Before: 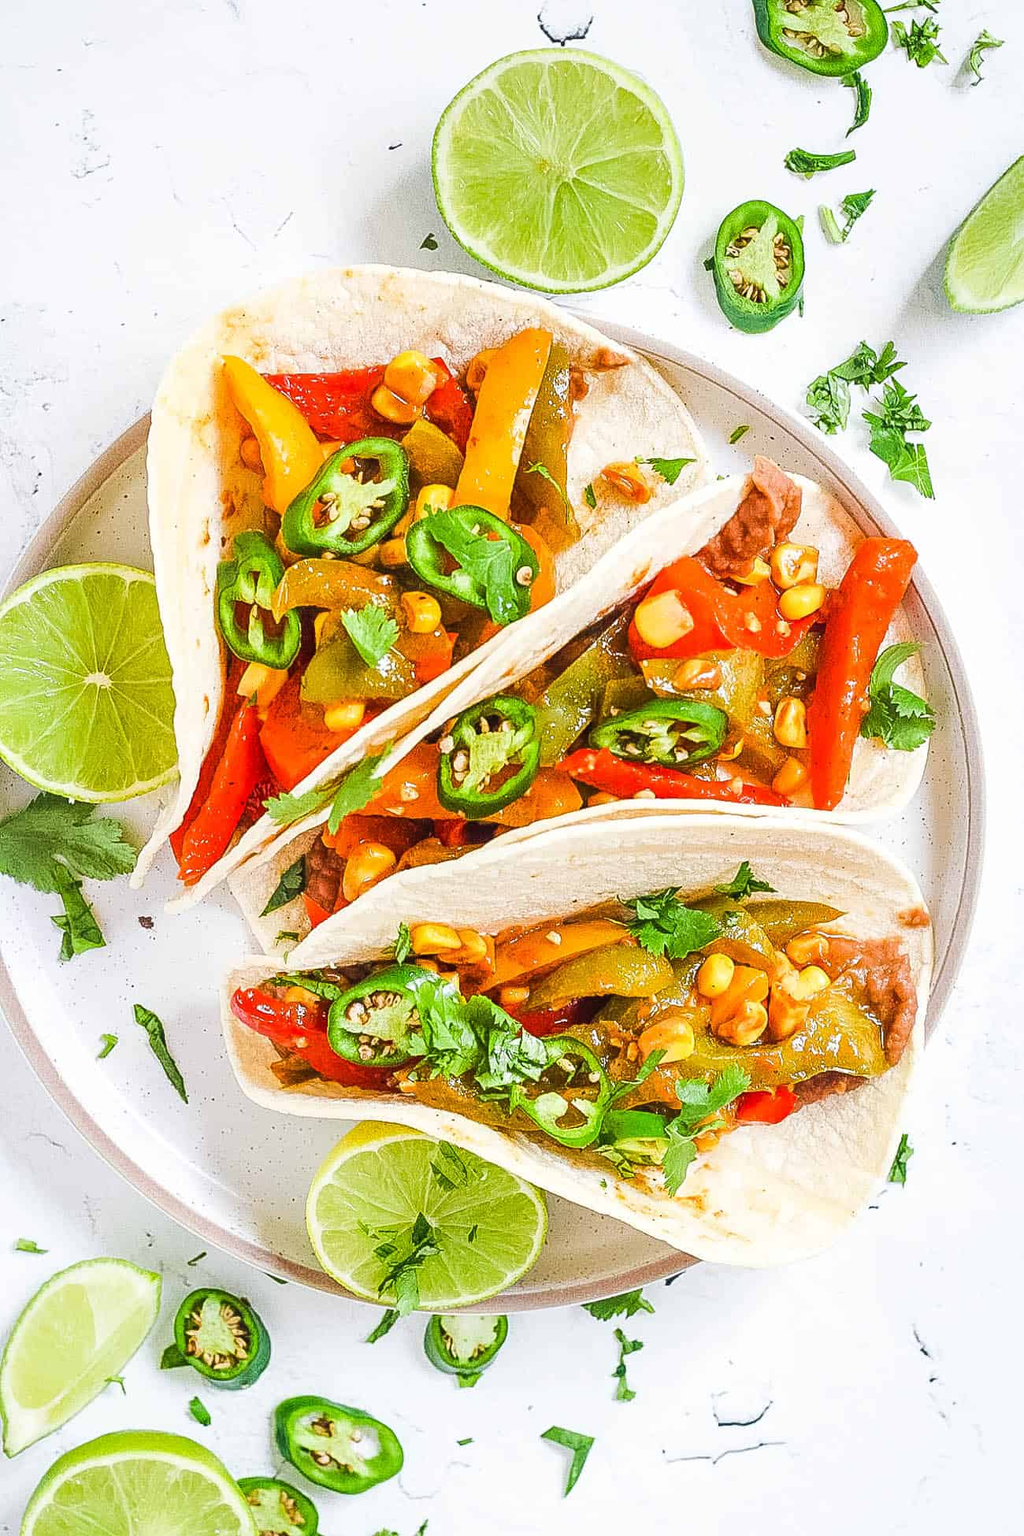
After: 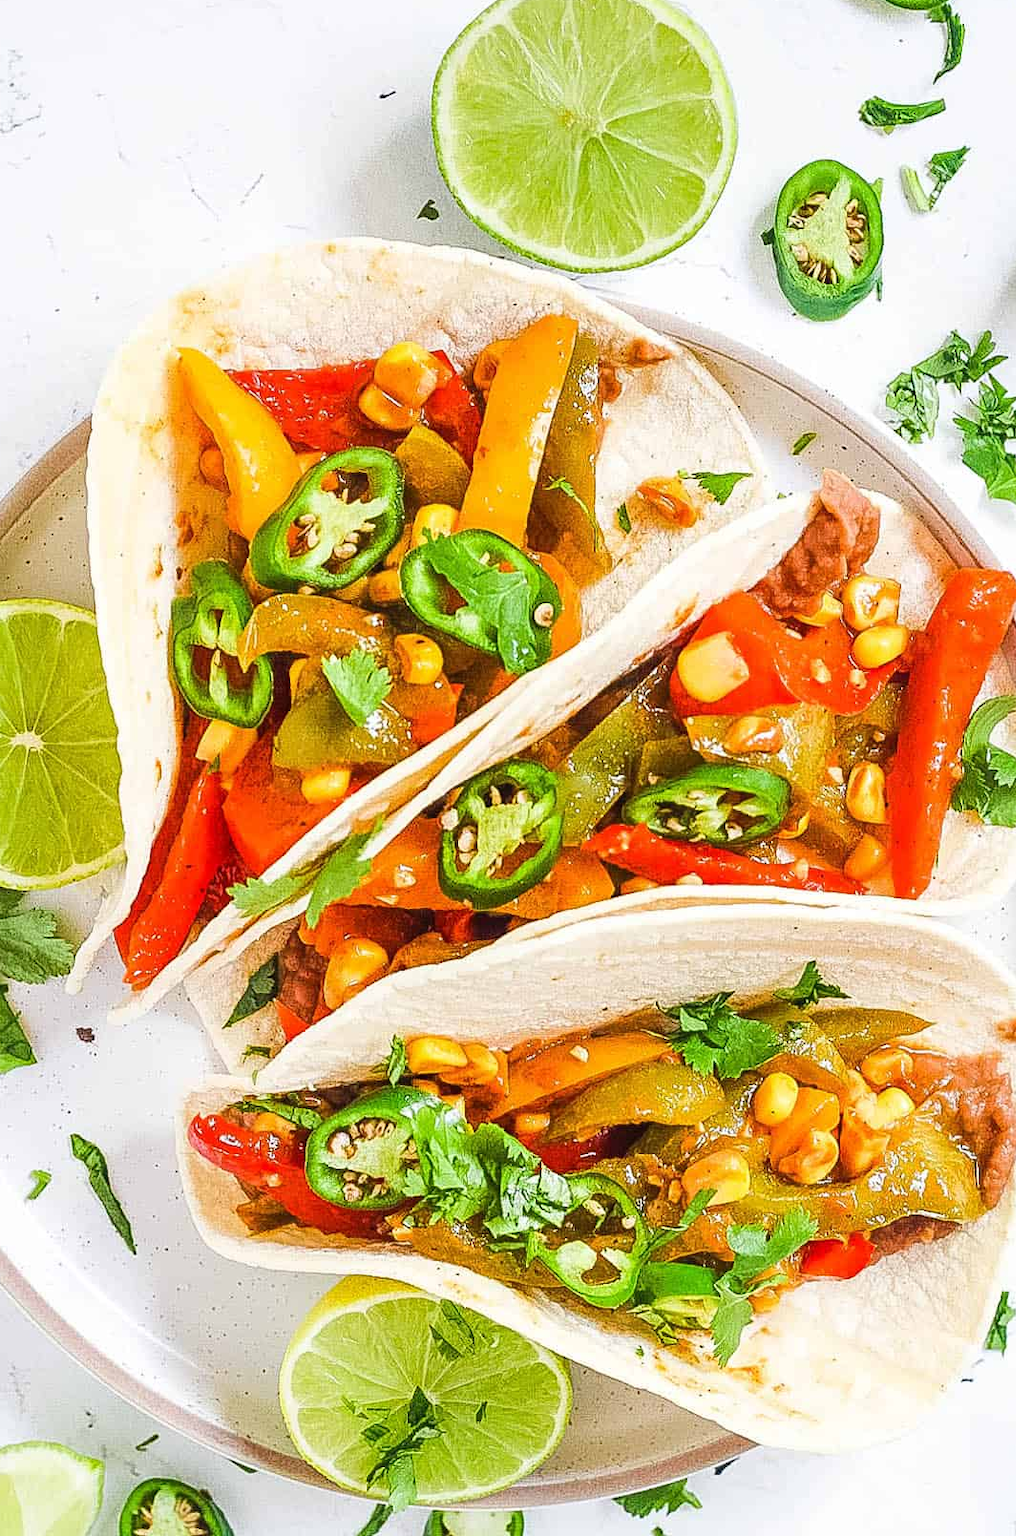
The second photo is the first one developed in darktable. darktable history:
crop and rotate: left 7.469%, top 4.499%, right 10.605%, bottom 12.965%
